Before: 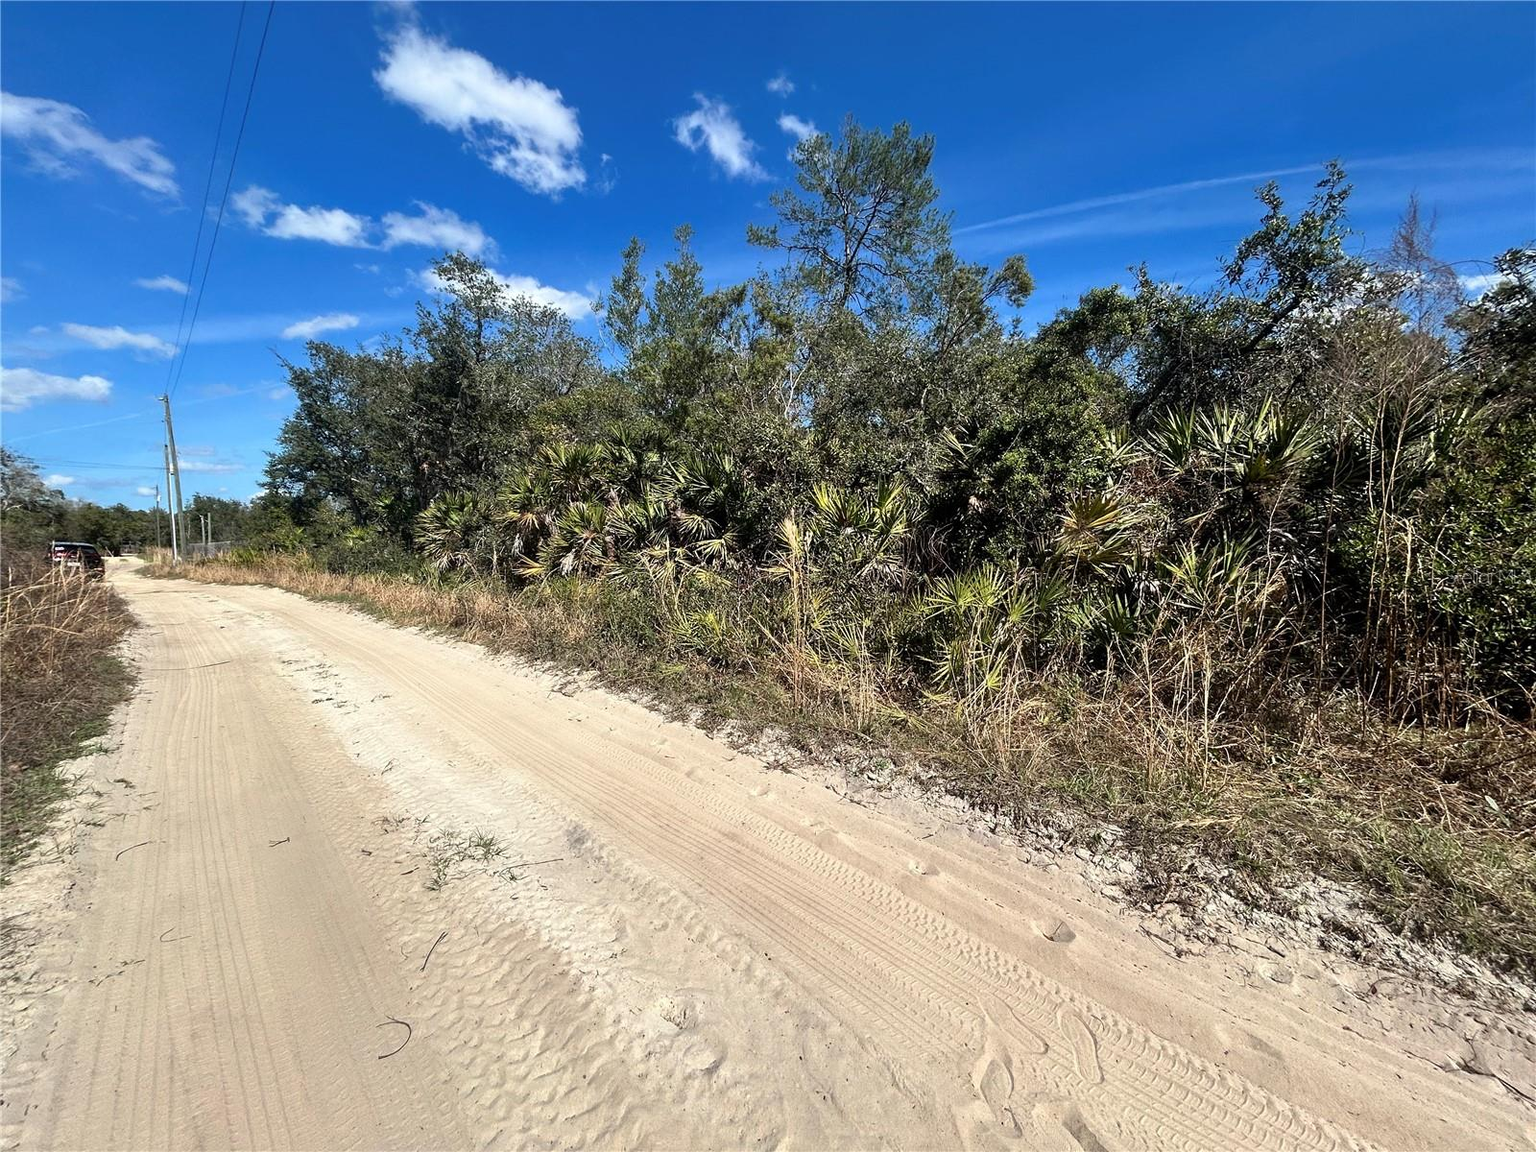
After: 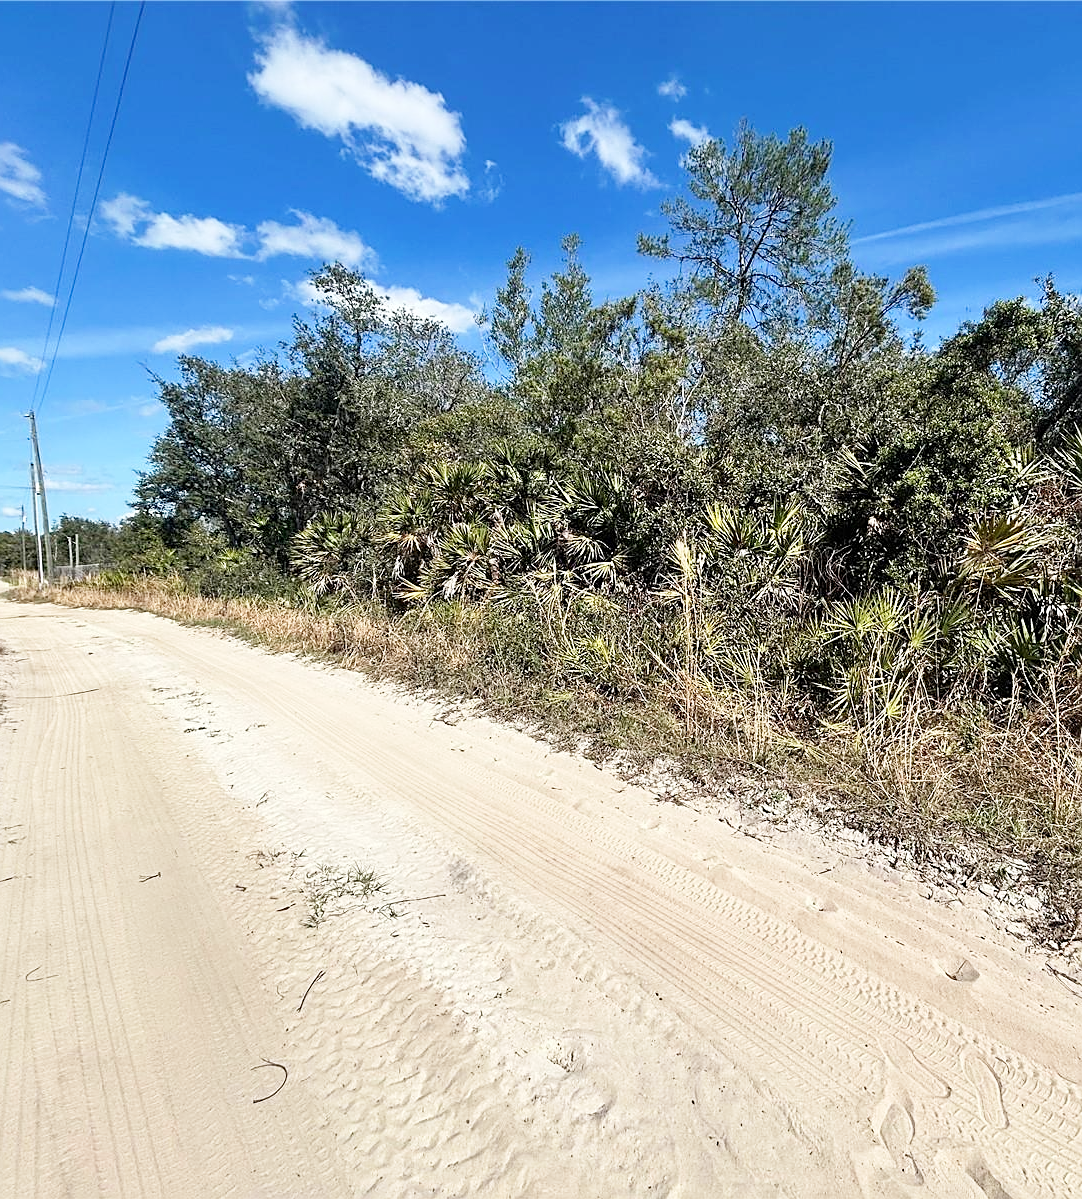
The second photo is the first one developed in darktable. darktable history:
base curve: curves: ch0 [(0, 0) (0.204, 0.334) (0.55, 0.733) (1, 1)], preserve colors none
sharpen: on, module defaults
crop and rotate: left 8.815%, right 23.504%
